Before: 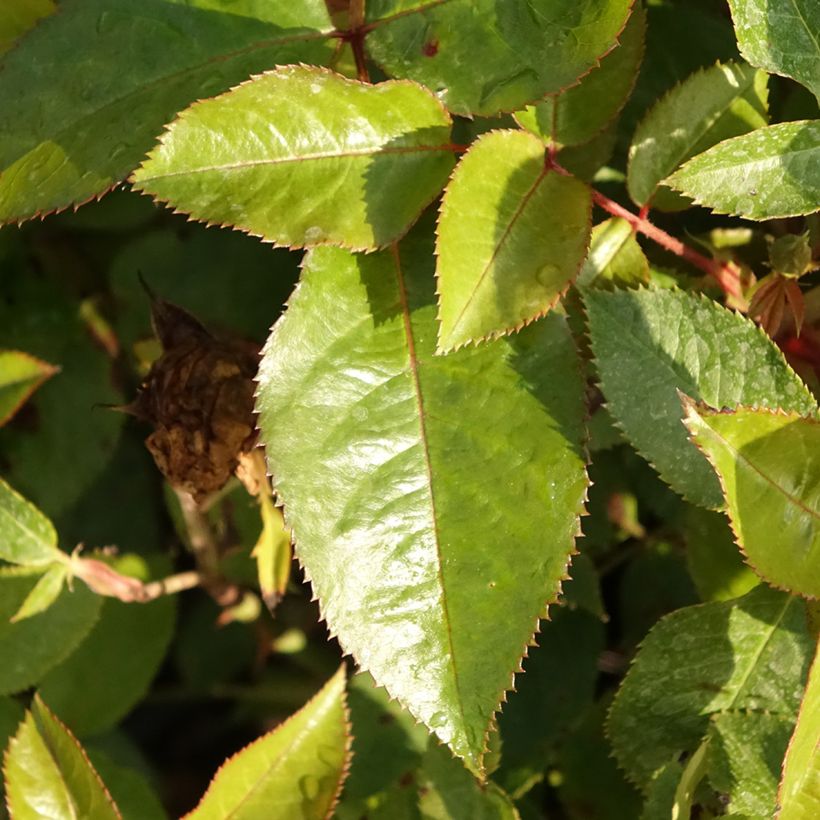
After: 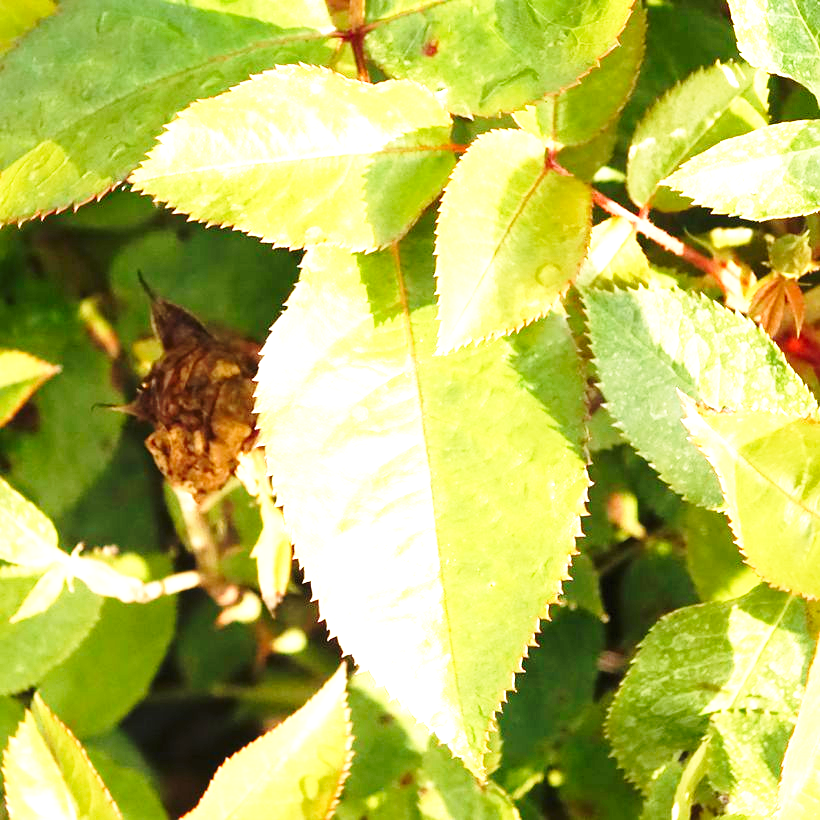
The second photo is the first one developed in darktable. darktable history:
exposure: black level correction 0, exposure 1.741 EV, compensate exposure bias true, compensate highlight preservation false
base curve: curves: ch0 [(0, 0) (0.028, 0.03) (0.121, 0.232) (0.46, 0.748) (0.859, 0.968) (1, 1)], preserve colors none
